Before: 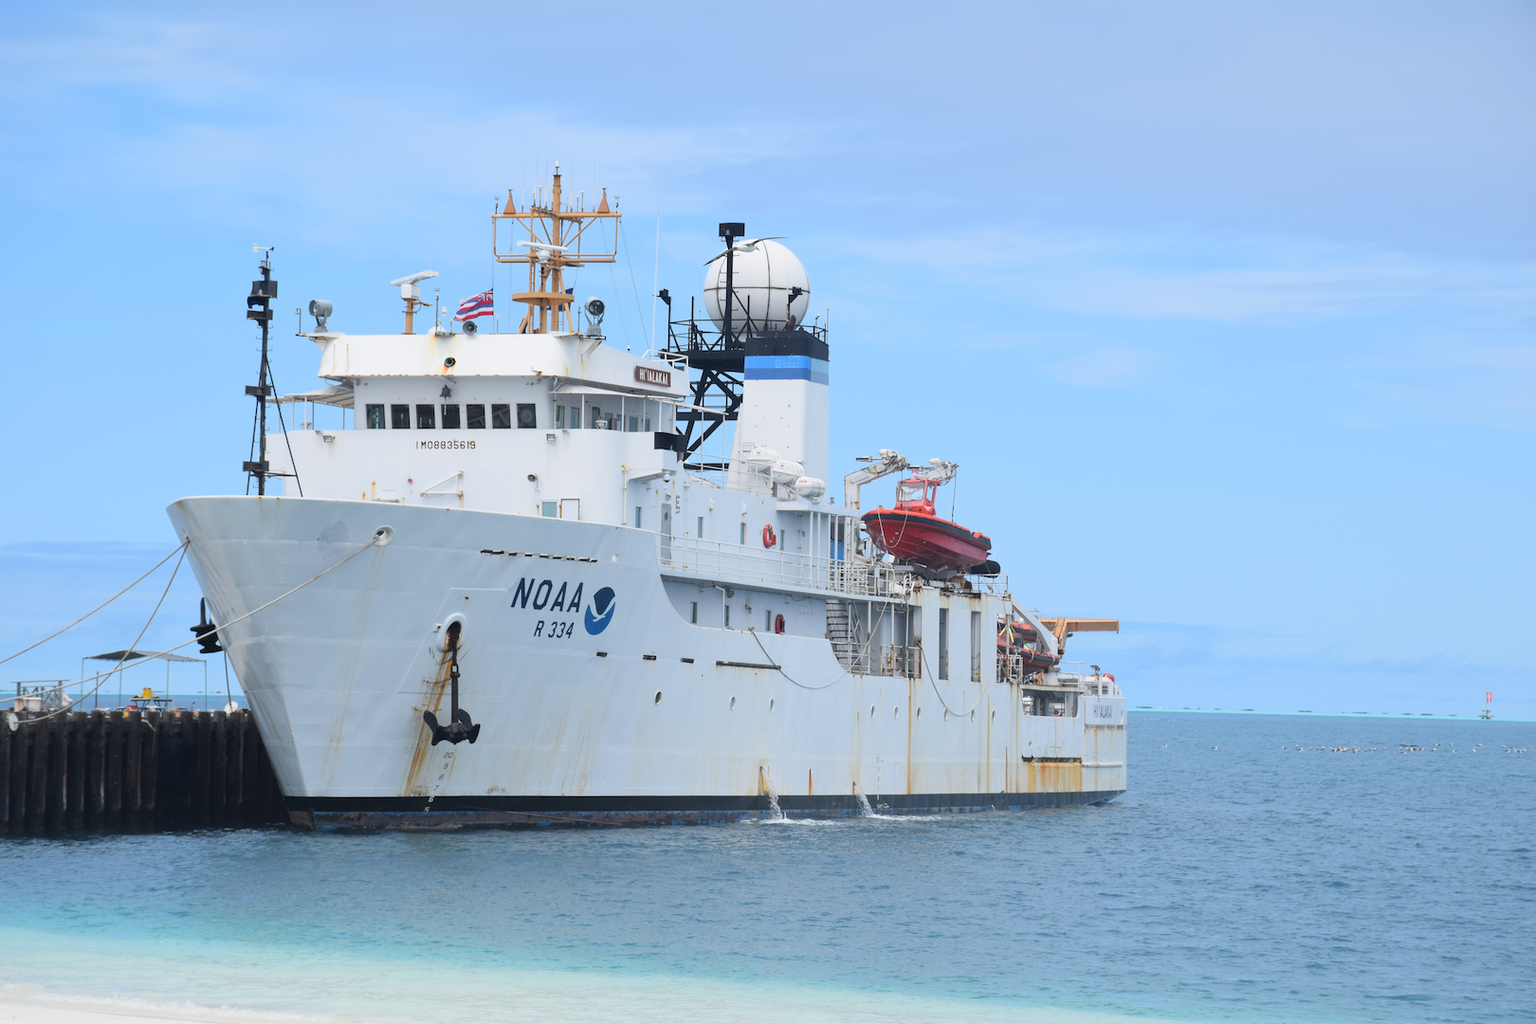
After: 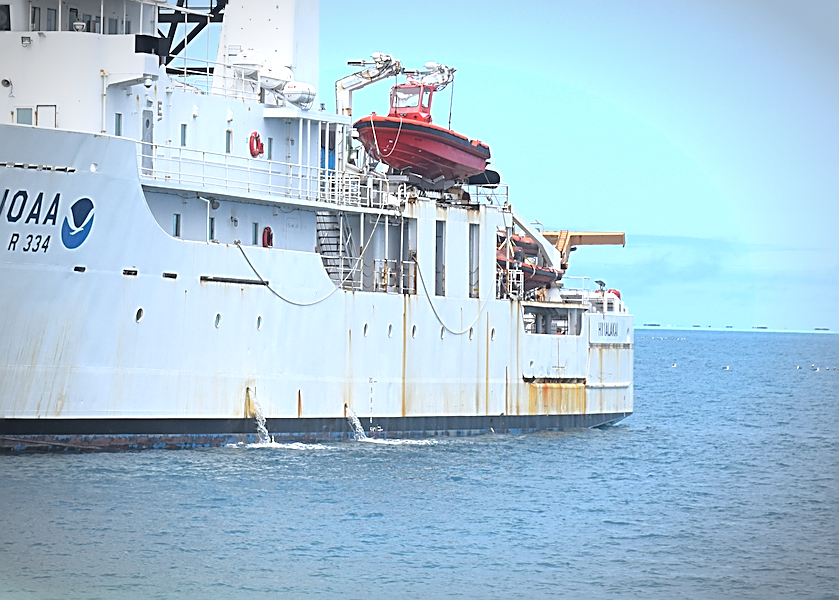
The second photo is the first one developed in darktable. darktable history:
sharpen: amount 0.983
shadows and highlights: shadows -20.6, white point adjustment -2.08, highlights -35.16
exposure: black level correction 0, exposure 0.702 EV, compensate highlight preservation false
crop: left 34.263%, top 38.989%, right 13.898%, bottom 5.432%
vignetting: automatic ratio true, unbound false
contrast equalizer: octaves 7, y [[0.46, 0.454, 0.451, 0.451, 0.455, 0.46], [0.5 ×6], [0.5 ×6], [0 ×6], [0 ×6]], mix 0.197
tone equalizer: mask exposure compensation -0.504 EV
